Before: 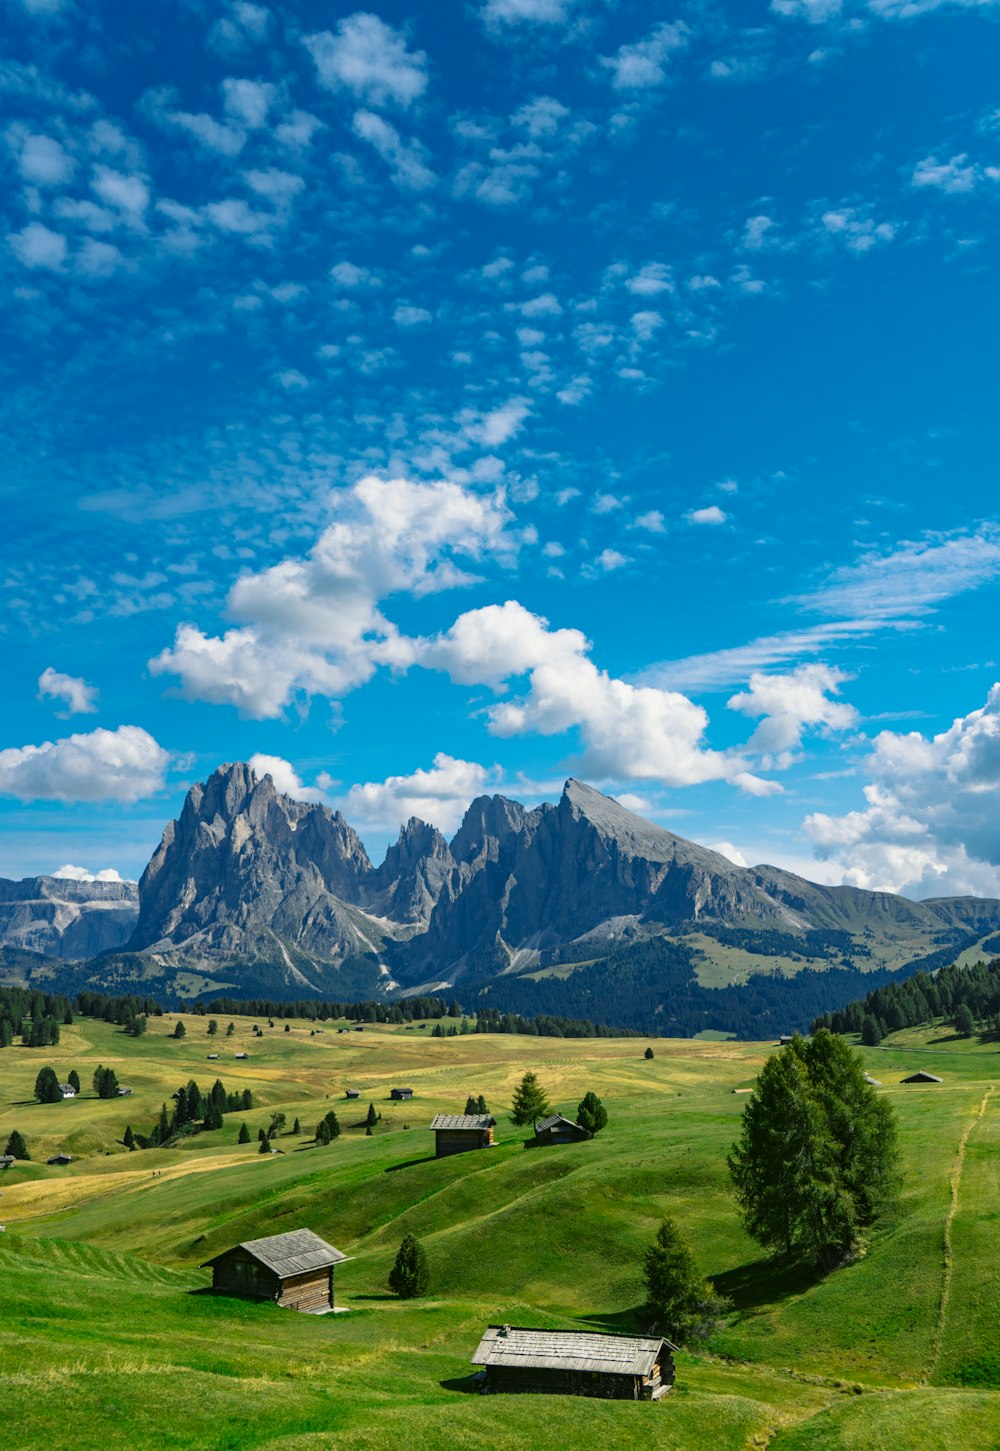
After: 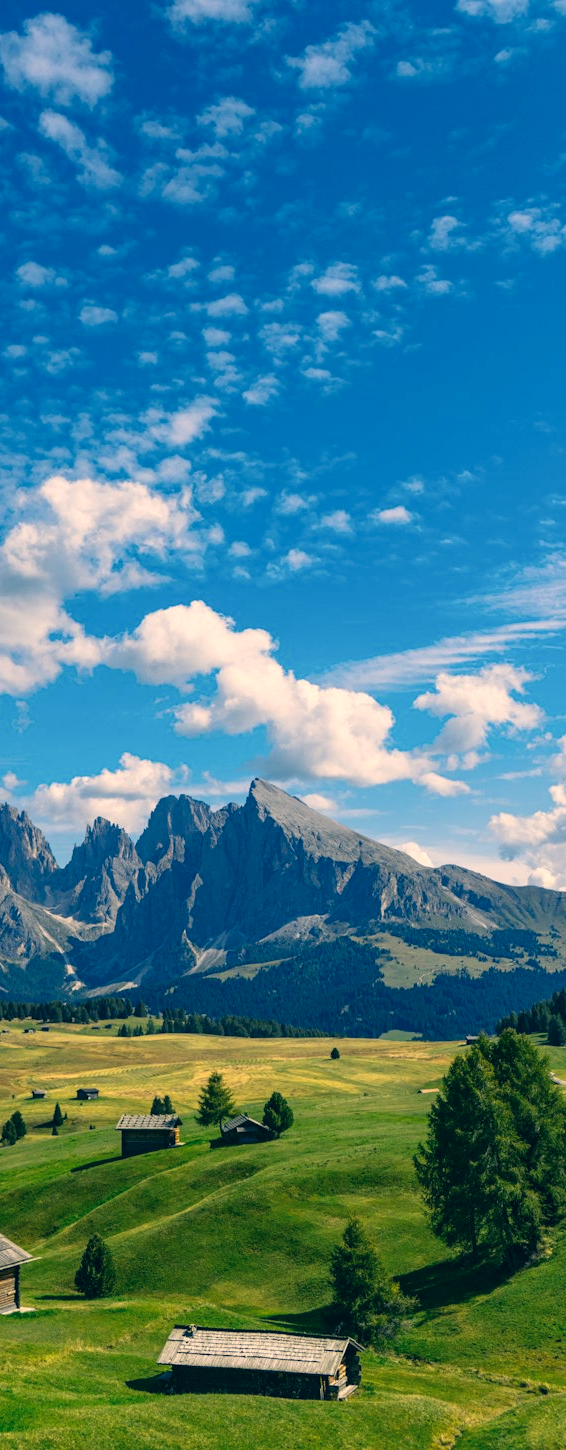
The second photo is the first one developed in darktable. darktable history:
color correction: highlights a* 10.32, highlights b* 14.66, shadows a* -9.59, shadows b* -15.02
local contrast: highlights 100%, shadows 100%, detail 120%, midtone range 0.2
crop: left 31.458%, top 0%, right 11.876%
